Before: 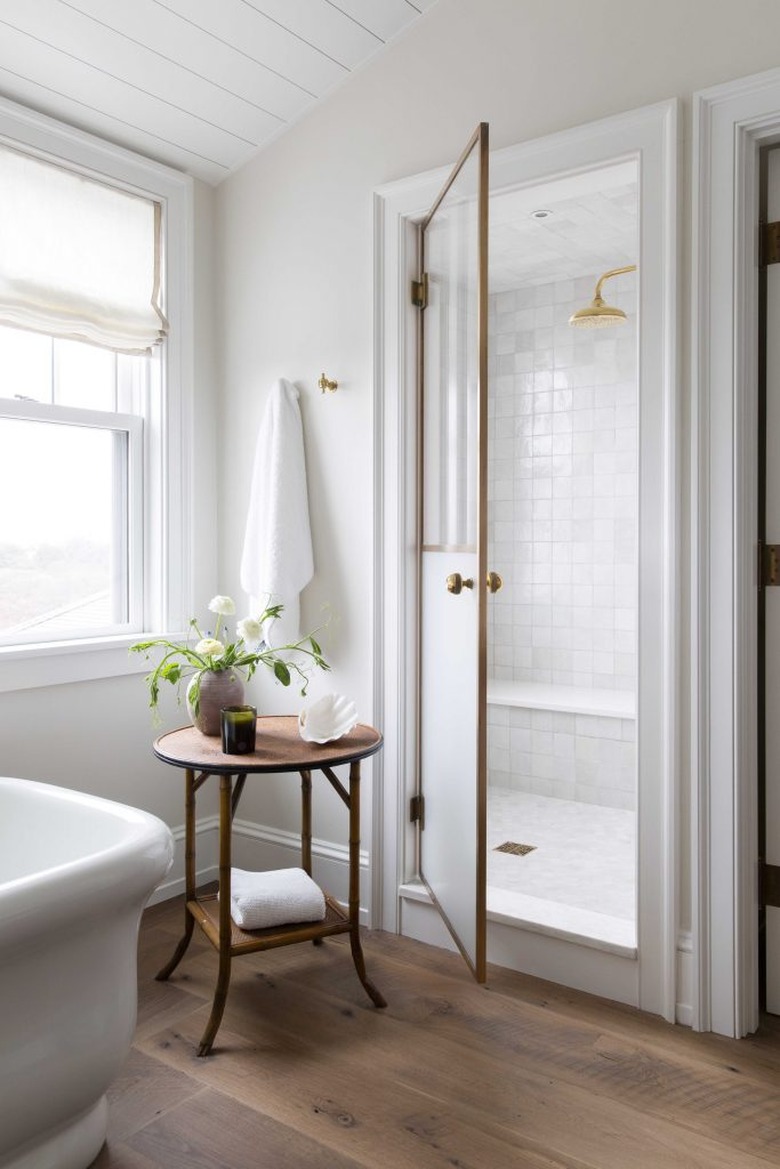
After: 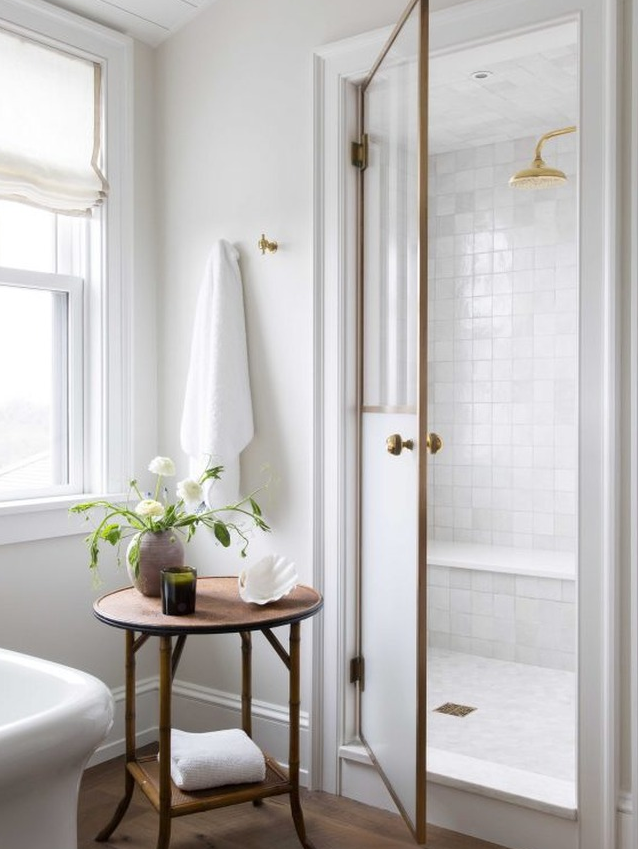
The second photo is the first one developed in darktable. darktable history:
crop: left 7.806%, top 11.926%, right 10.334%, bottom 15.412%
